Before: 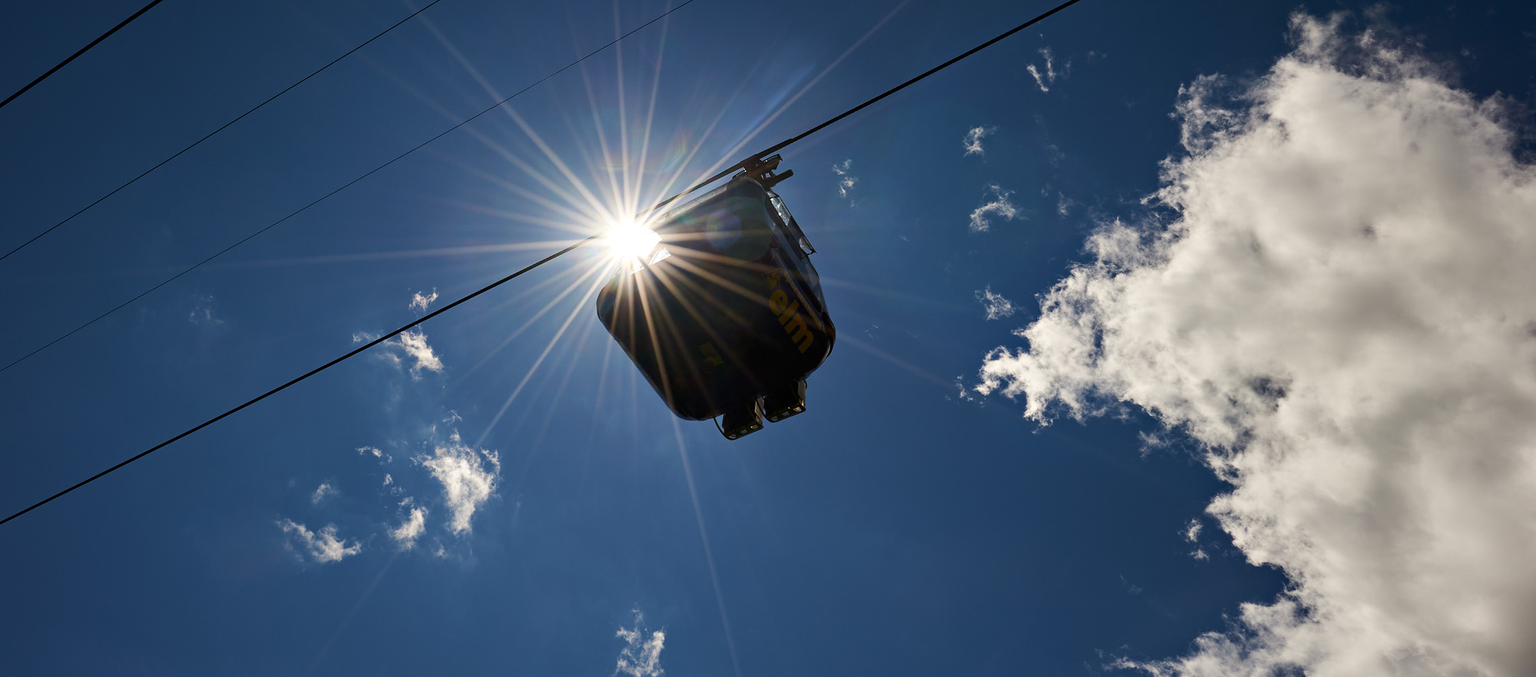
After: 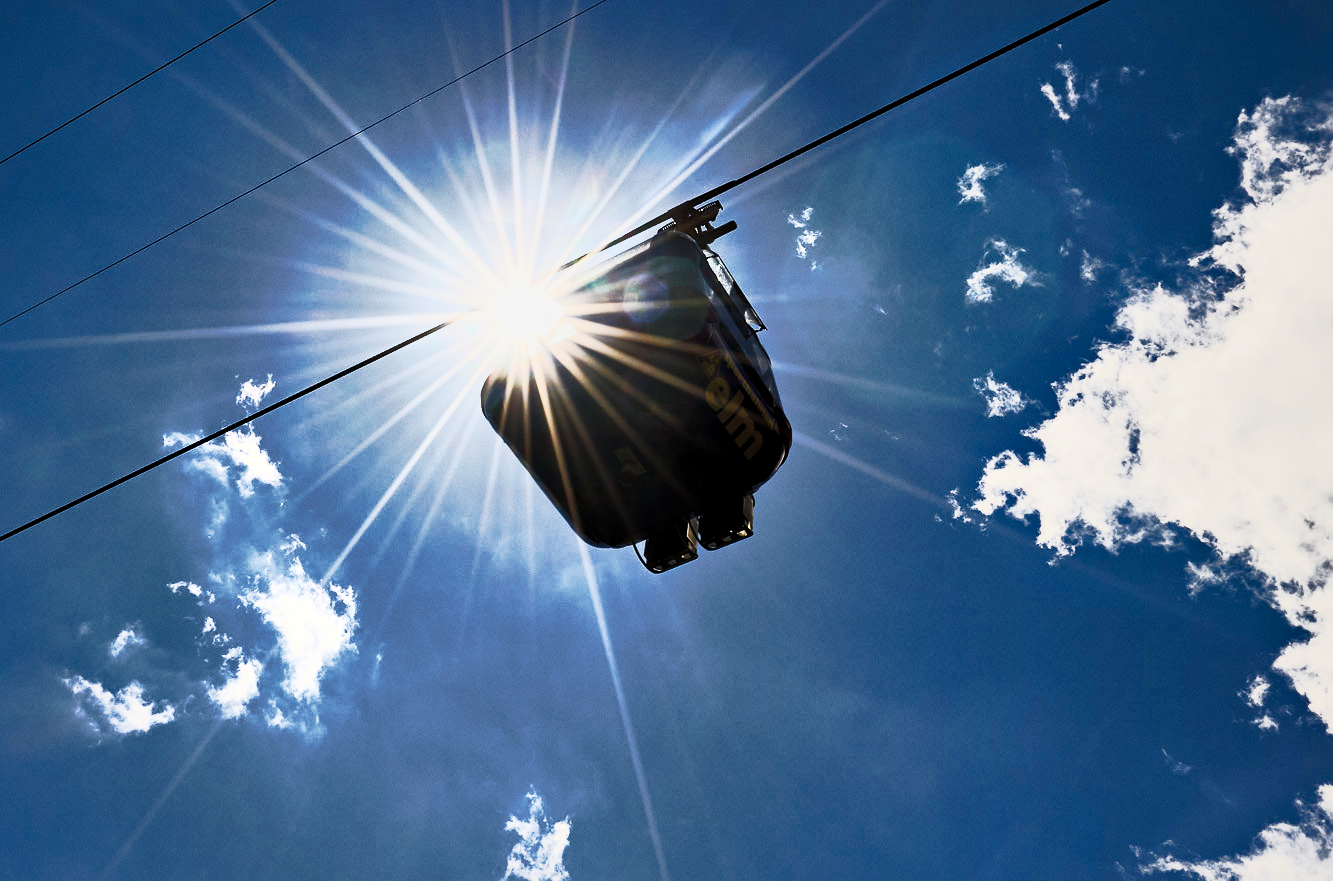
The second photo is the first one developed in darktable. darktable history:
contrast brightness saturation: contrast 0.564, brightness 0.576, saturation -0.349
crop and rotate: left 14.84%, right 18.475%
local contrast: mode bilateral grid, contrast 26, coarseness 60, detail 152%, midtone range 0.2
color balance rgb: linear chroma grading › global chroma 15.344%, perceptual saturation grading › global saturation 25.617%, perceptual brilliance grading › highlights 19.802%, perceptual brilliance grading › mid-tones 20.295%, perceptual brilliance grading › shadows -20.411%, global vibrance 20%
tone curve: curves: ch0 [(0, 0.008) (0.081, 0.044) (0.177, 0.123) (0.283, 0.253) (0.416, 0.449) (0.495, 0.524) (0.661, 0.756) (0.796, 0.859) (1, 0.951)]; ch1 [(0, 0) (0.161, 0.092) (0.35, 0.33) (0.392, 0.392) (0.427, 0.426) (0.479, 0.472) (0.505, 0.5) (0.521, 0.524) (0.567, 0.564) (0.583, 0.588) (0.625, 0.627) (0.678, 0.733) (1, 1)]; ch2 [(0, 0) (0.346, 0.362) (0.404, 0.427) (0.502, 0.499) (0.531, 0.523) (0.544, 0.561) (0.58, 0.59) (0.629, 0.642) (0.717, 0.678) (1, 1)], preserve colors none
shadows and highlights: on, module defaults
